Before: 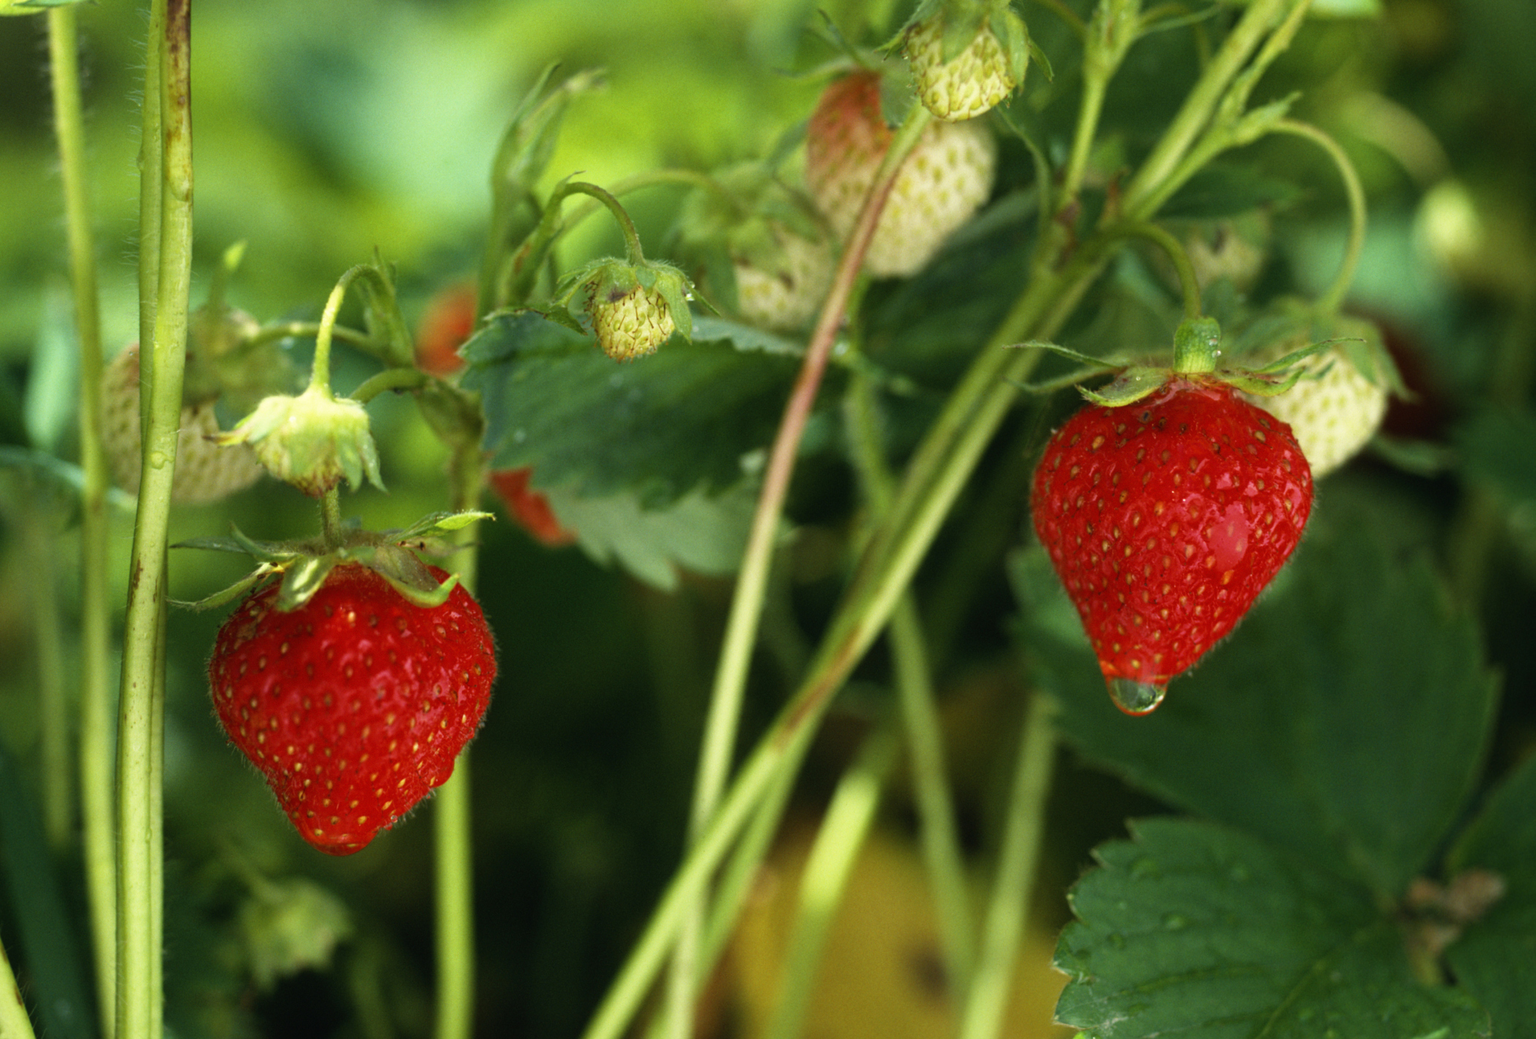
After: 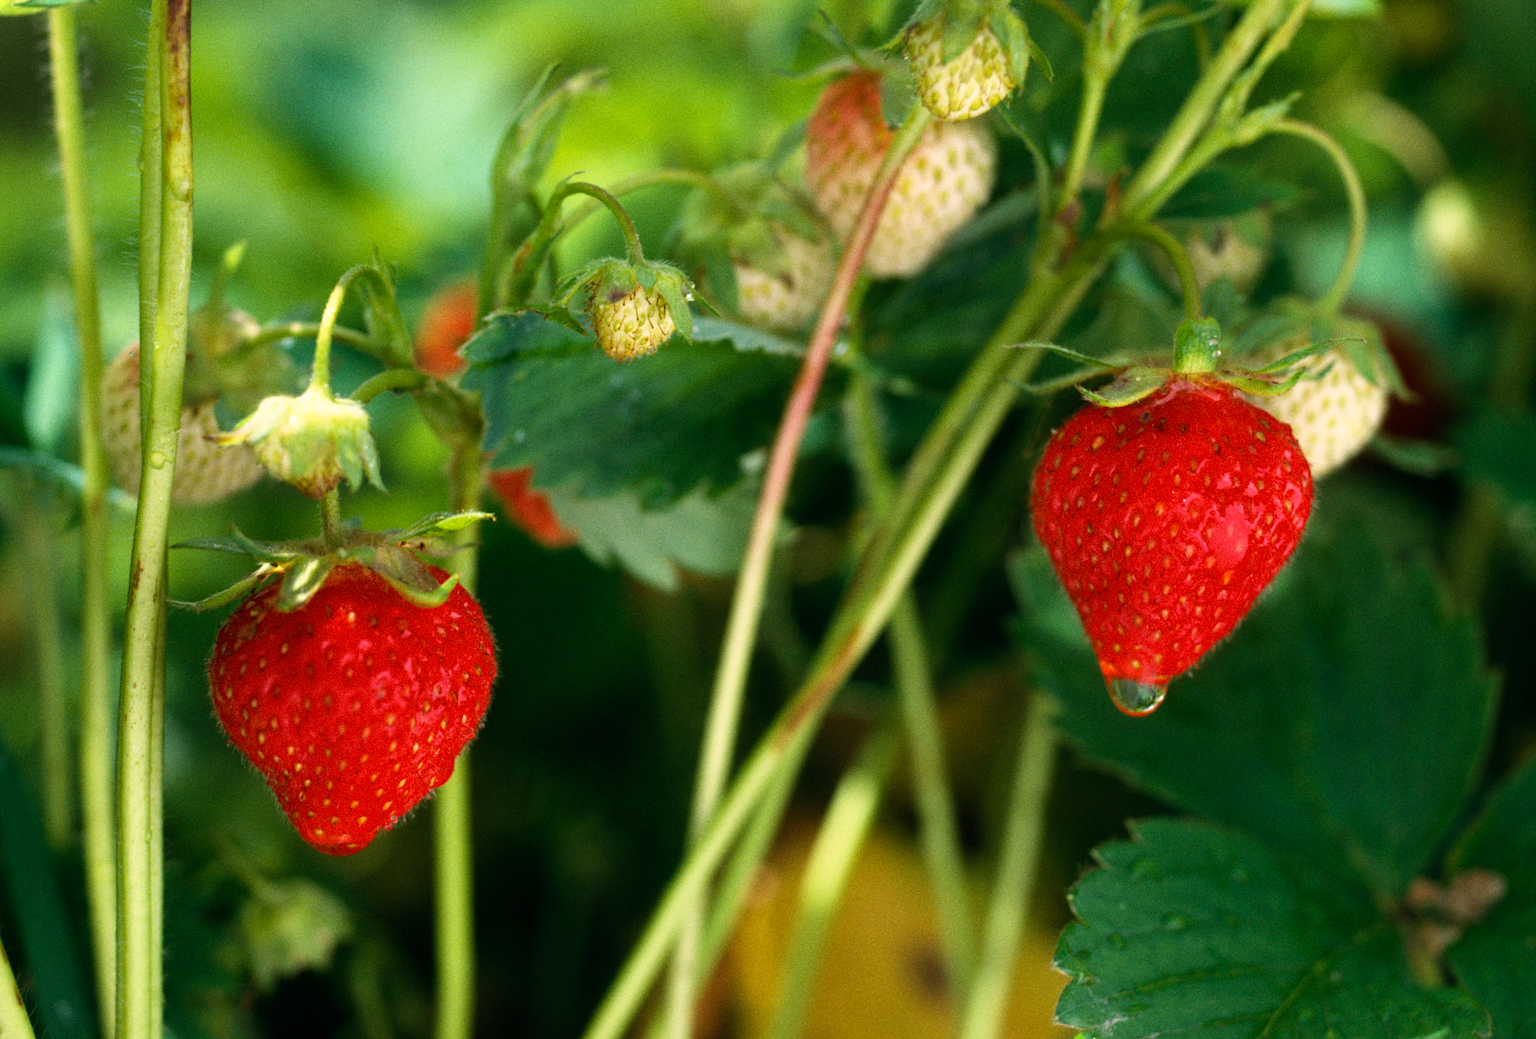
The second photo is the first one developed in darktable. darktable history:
white balance: red 1.066, blue 1.119
grain: coarseness 0.47 ISO
